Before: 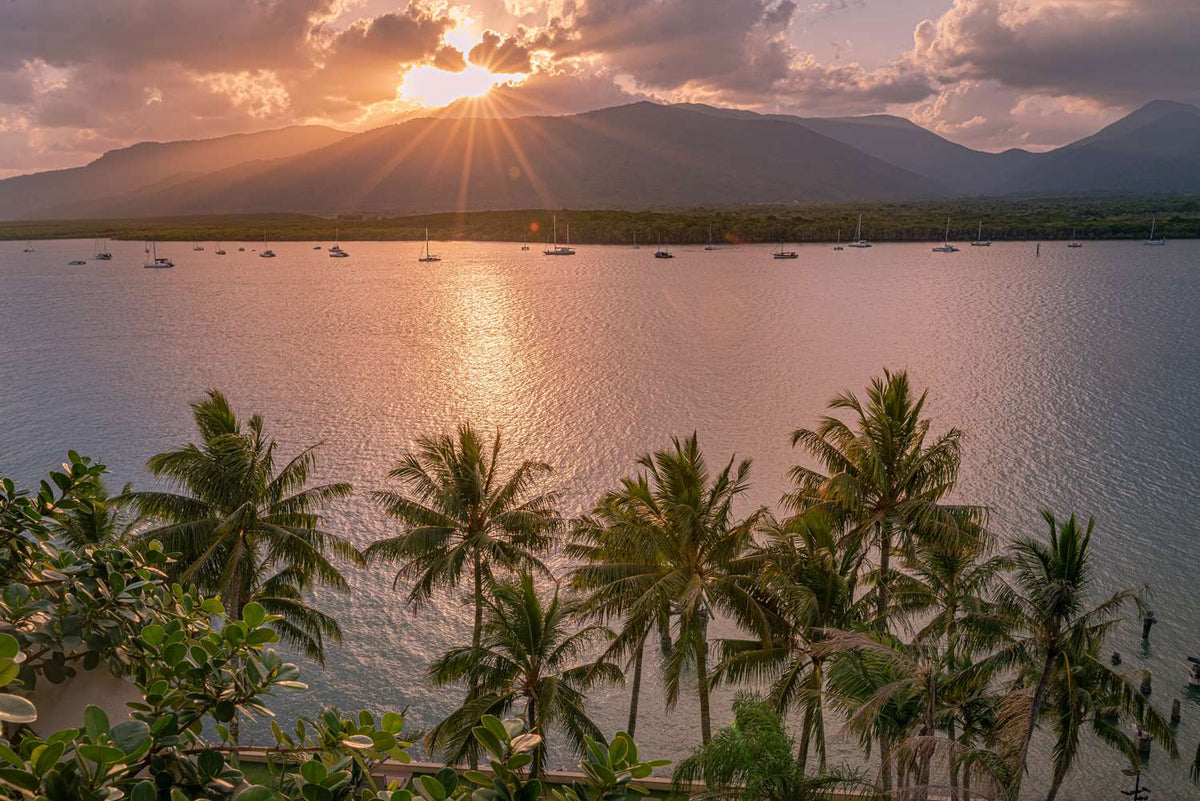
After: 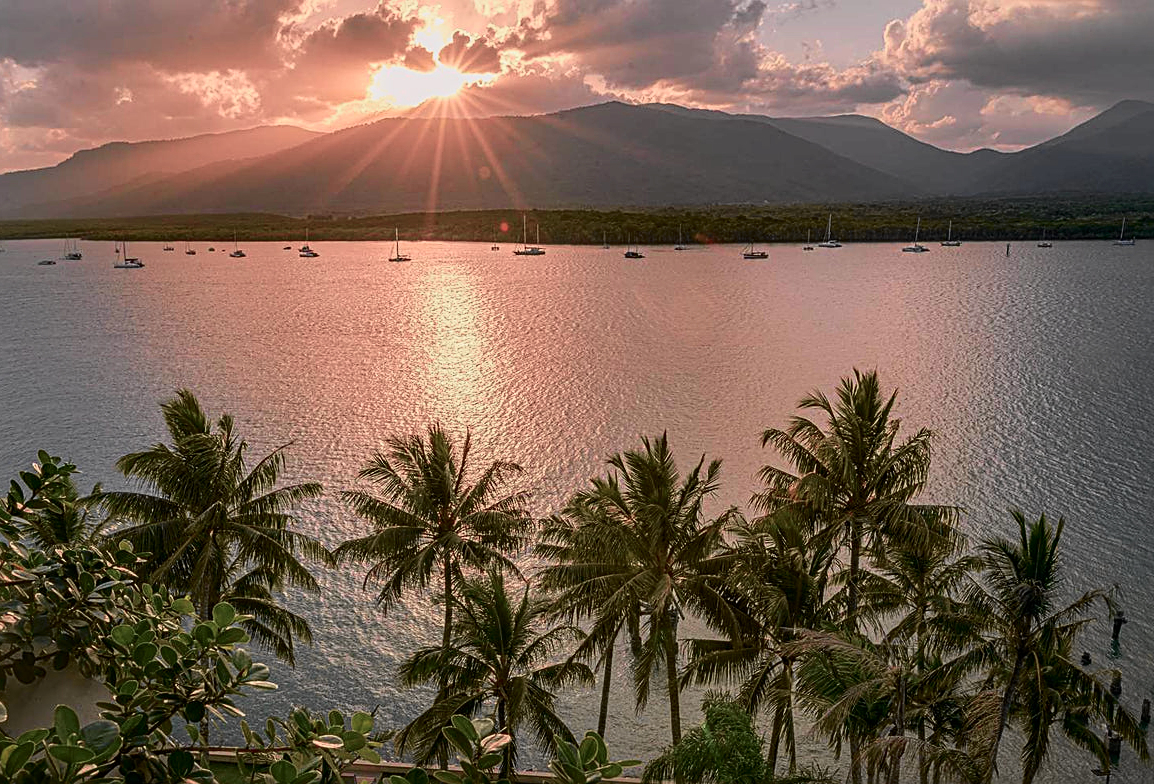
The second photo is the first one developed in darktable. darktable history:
tone curve: curves: ch0 [(0, 0) (0.058, 0.037) (0.214, 0.183) (0.304, 0.288) (0.561, 0.554) (0.687, 0.677) (0.768, 0.768) (0.858, 0.861) (0.987, 0.945)]; ch1 [(0, 0) (0.172, 0.123) (0.312, 0.296) (0.432, 0.448) (0.471, 0.469) (0.502, 0.5) (0.521, 0.505) (0.565, 0.569) (0.663, 0.663) (0.703, 0.721) (0.857, 0.917) (1, 1)]; ch2 [(0, 0) (0.411, 0.424) (0.485, 0.497) (0.502, 0.5) (0.517, 0.511) (0.556, 0.562) (0.626, 0.594) (0.709, 0.661) (1, 1)], color space Lab, independent channels, preserve colors none
crop and rotate: left 2.57%, right 1.211%, bottom 2.092%
contrast brightness saturation: contrast 0.144
sharpen: on, module defaults
